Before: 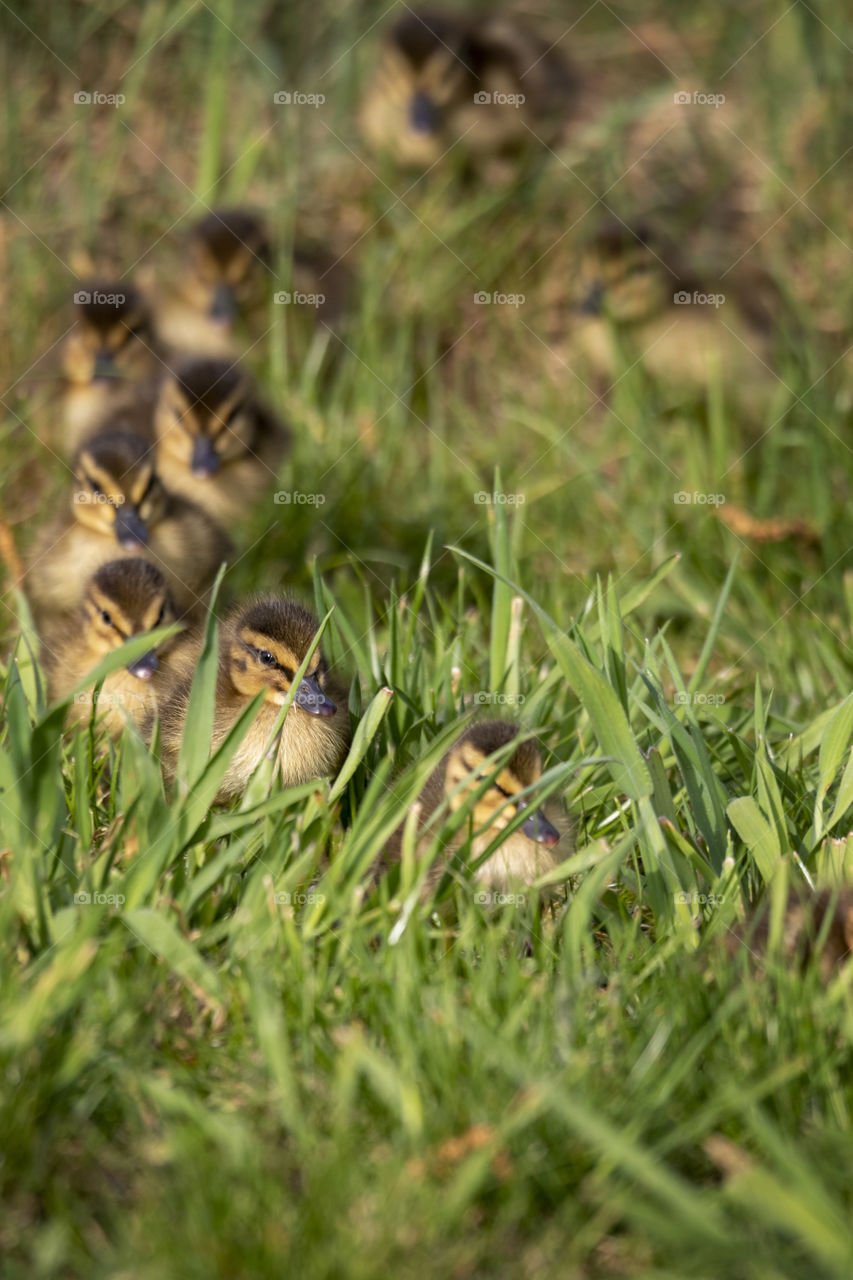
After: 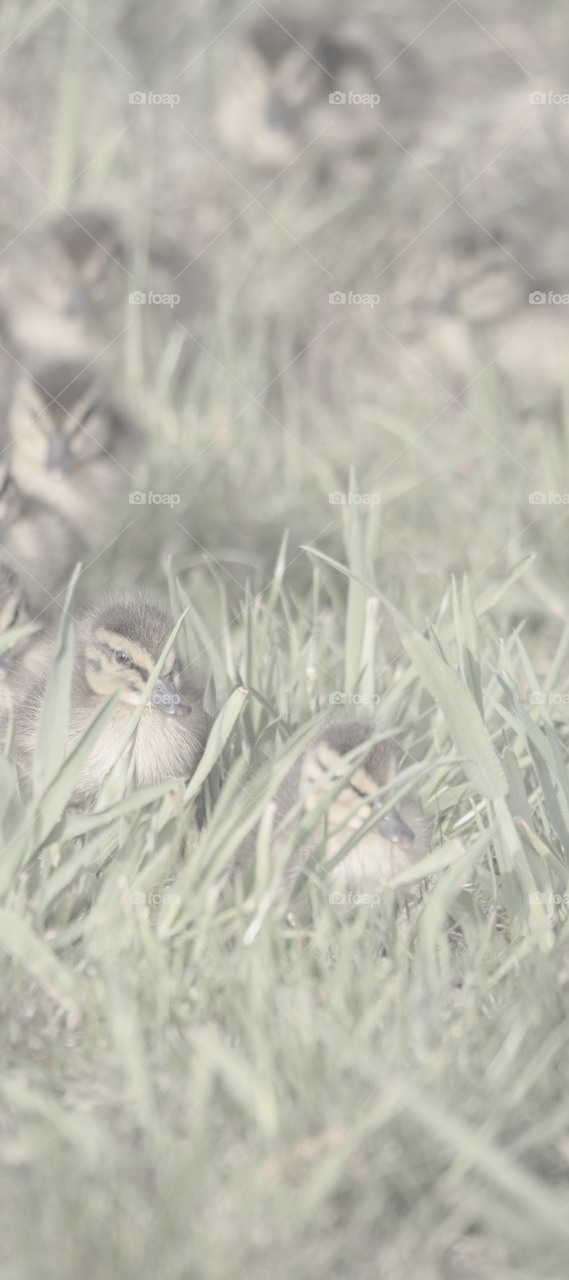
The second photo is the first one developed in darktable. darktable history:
crop: left 17.101%, right 16.161%
local contrast: on, module defaults
contrast brightness saturation: contrast -0.335, brightness 0.745, saturation -0.791
